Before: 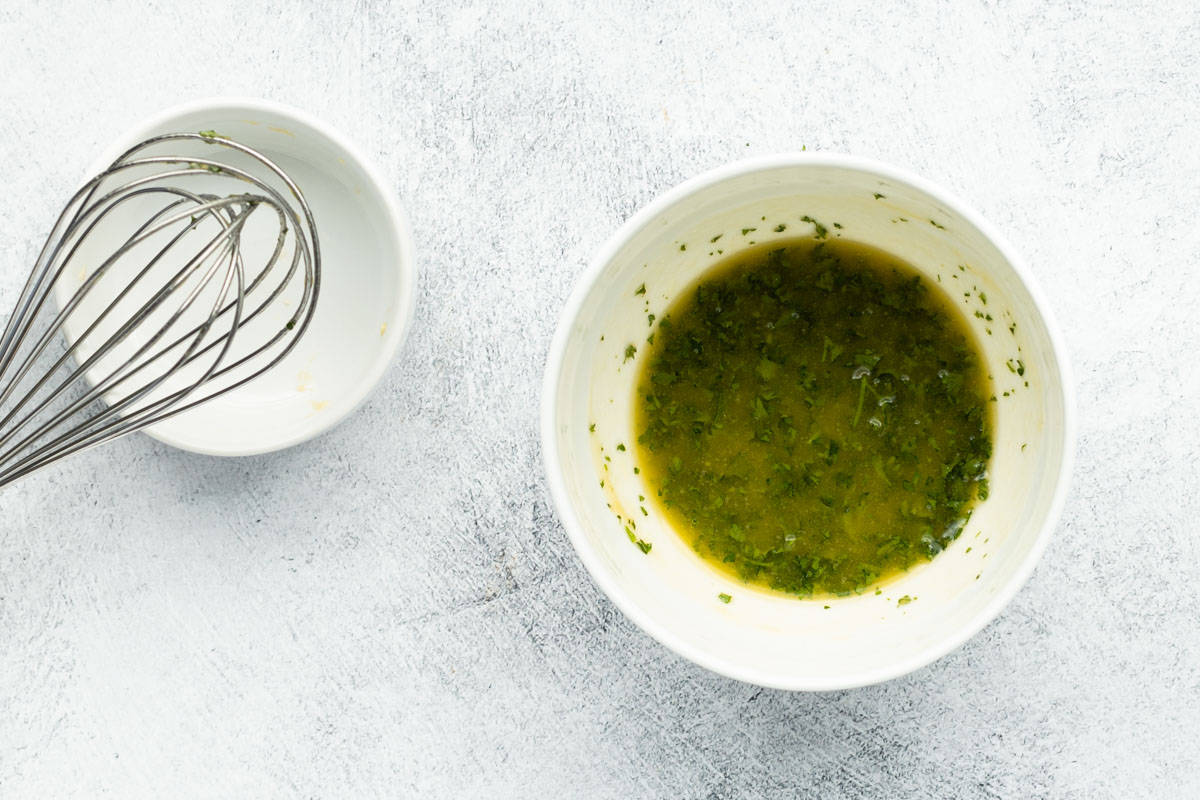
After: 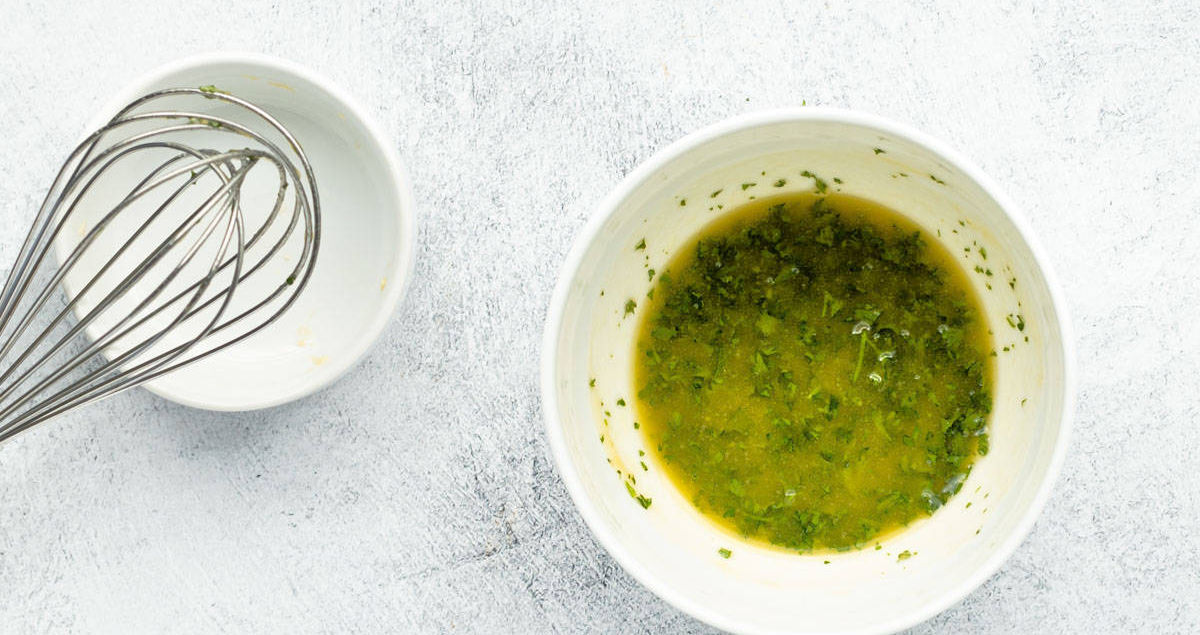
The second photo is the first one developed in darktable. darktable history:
crop and rotate: top 5.667%, bottom 14.937%
tone equalizer: -7 EV 0.15 EV, -6 EV 0.6 EV, -5 EV 1.15 EV, -4 EV 1.33 EV, -3 EV 1.15 EV, -2 EV 0.6 EV, -1 EV 0.15 EV, mask exposure compensation -0.5 EV
